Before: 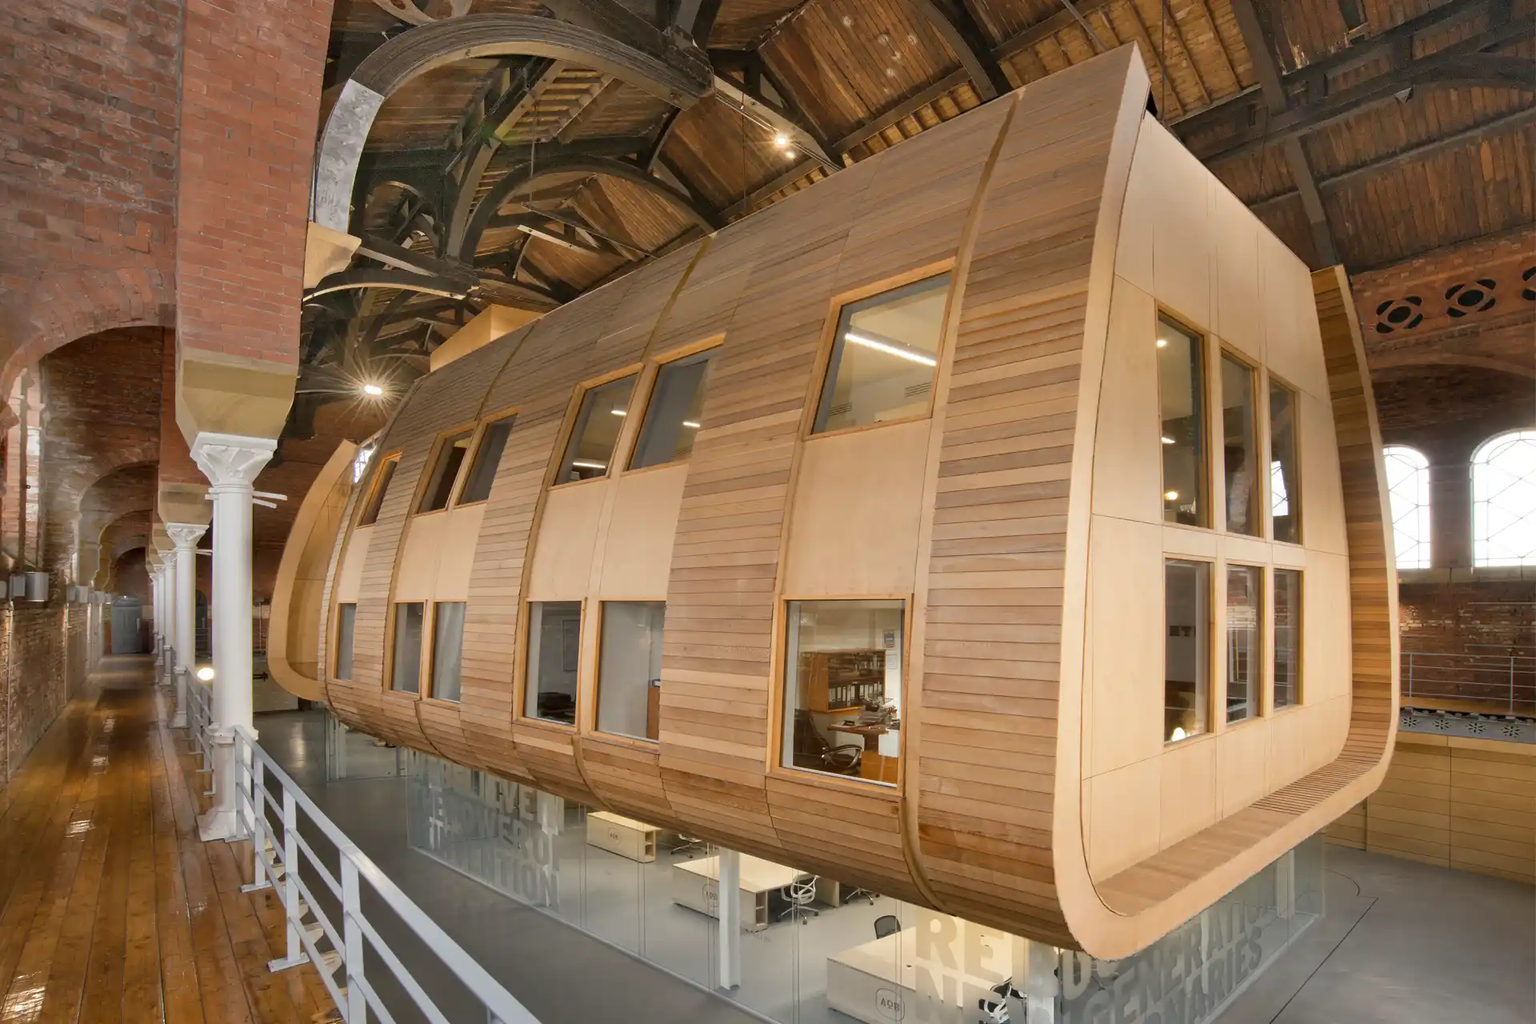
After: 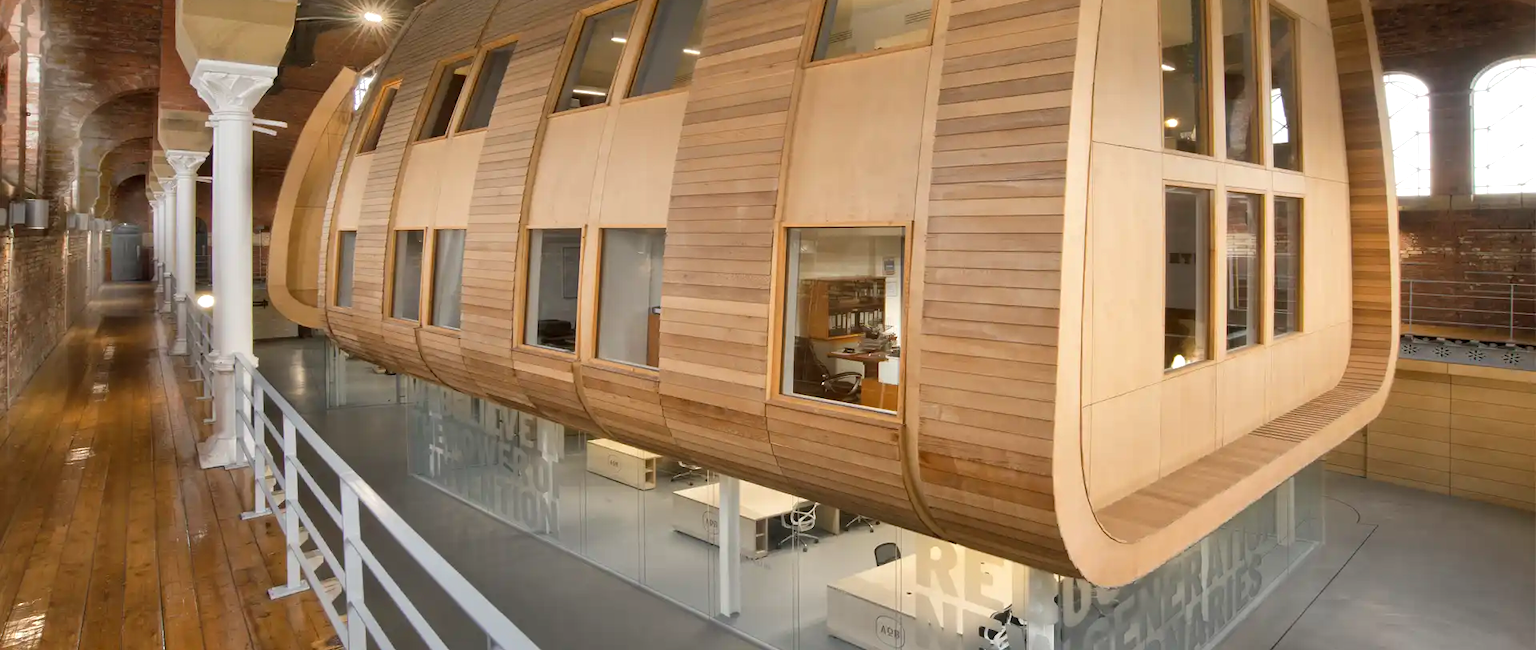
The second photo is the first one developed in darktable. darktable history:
exposure: exposure 0.178 EV, compensate exposure bias true, compensate highlight preservation false
shadows and highlights: shadows 32.83, highlights -47.7, soften with gaussian
crop and rotate: top 36.435%
